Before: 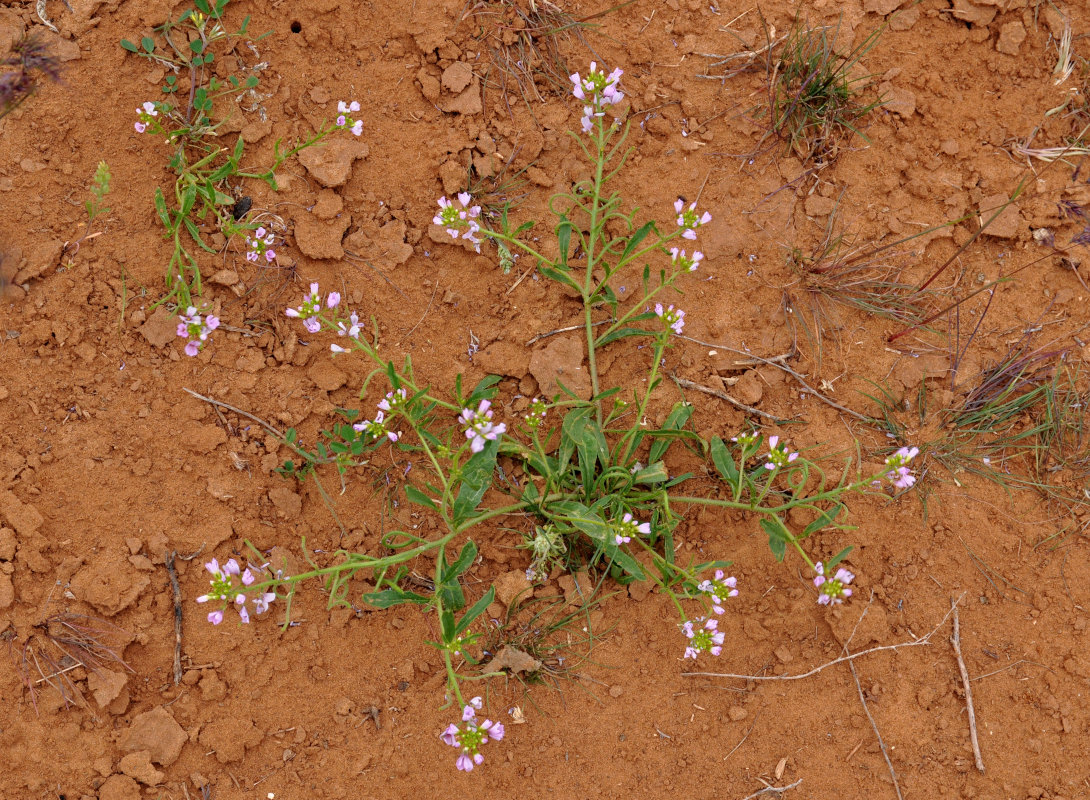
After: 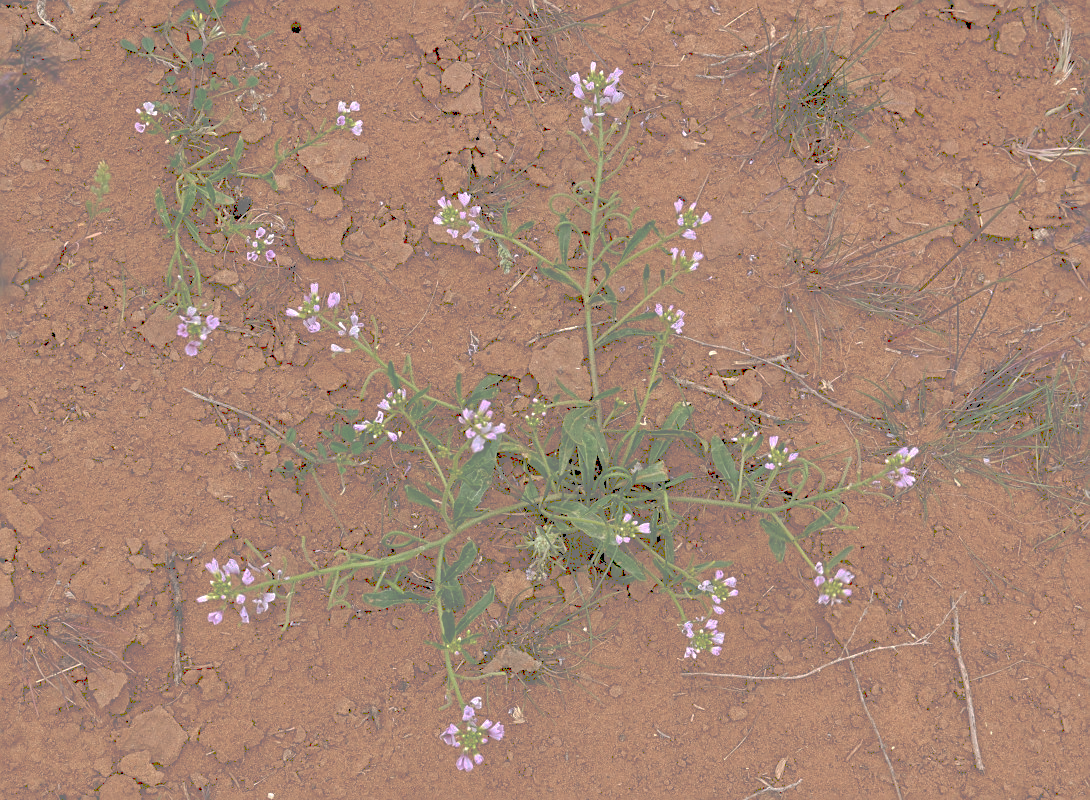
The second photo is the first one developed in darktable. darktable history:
sharpen: on, module defaults
tone curve: curves: ch0 [(0, 0) (0.003, 0.464) (0.011, 0.464) (0.025, 0.464) (0.044, 0.464) (0.069, 0.464) (0.1, 0.463) (0.136, 0.463) (0.177, 0.464) (0.224, 0.469) (0.277, 0.482) (0.335, 0.501) (0.399, 0.53) (0.468, 0.567) (0.543, 0.61) (0.623, 0.663) (0.709, 0.718) (0.801, 0.779) (0.898, 0.842) (1, 1)], preserve colors none
